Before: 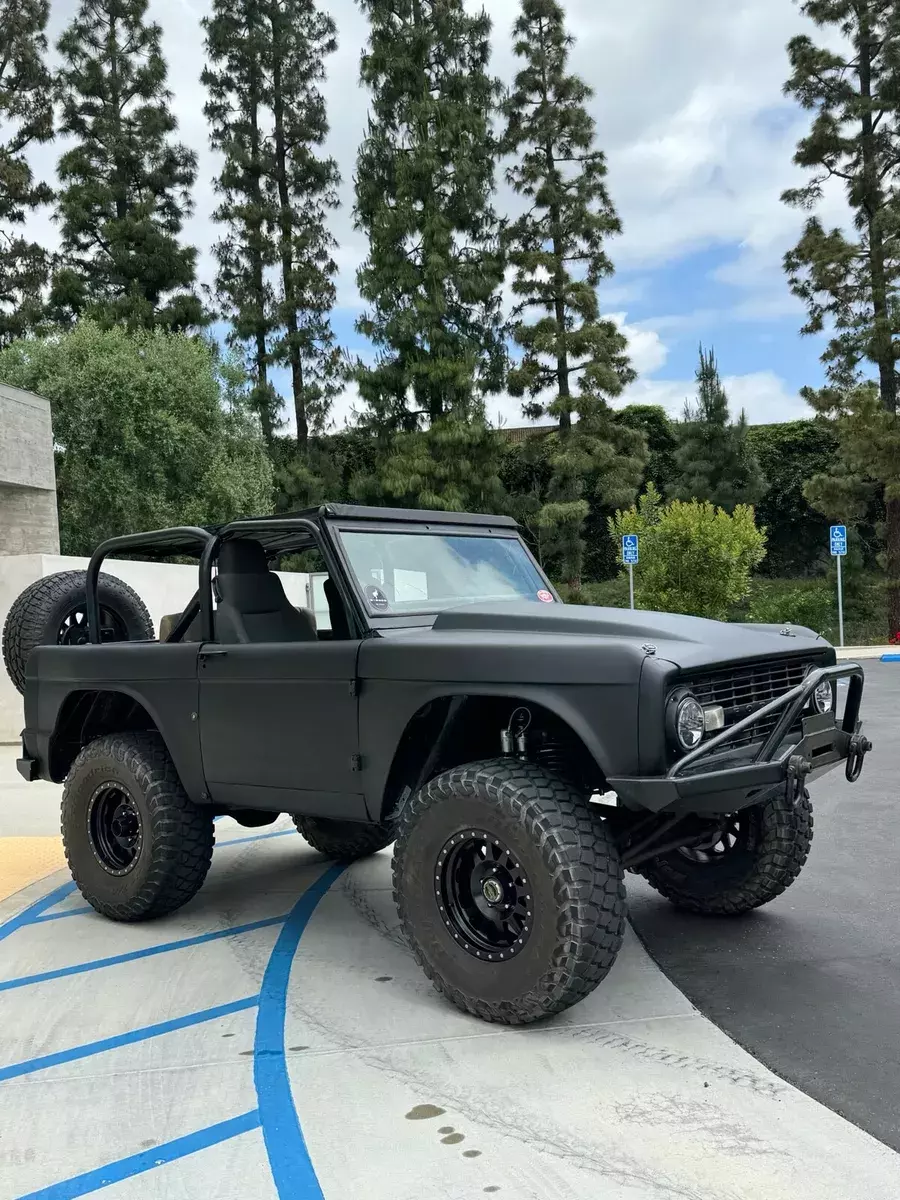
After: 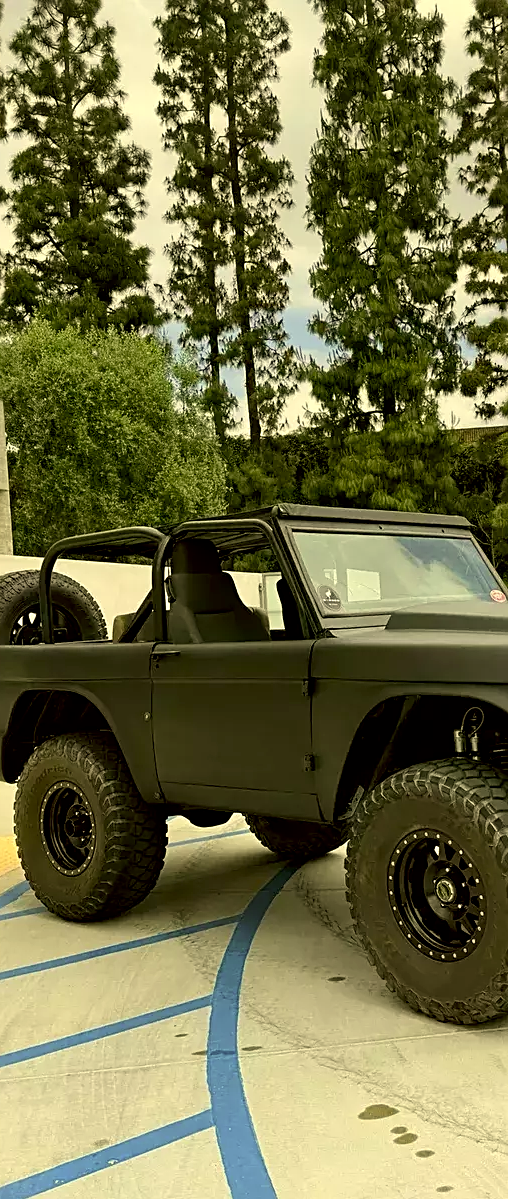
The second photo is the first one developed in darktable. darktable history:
crop: left 5.29%, right 38.178%
color correction: highlights a* 0.152, highlights b* 29.74, shadows a* -0.204, shadows b* 20.97
exposure: black level correction 0.005, exposure 0.015 EV, compensate exposure bias true, compensate highlight preservation false
sharpen: on, module defaults
